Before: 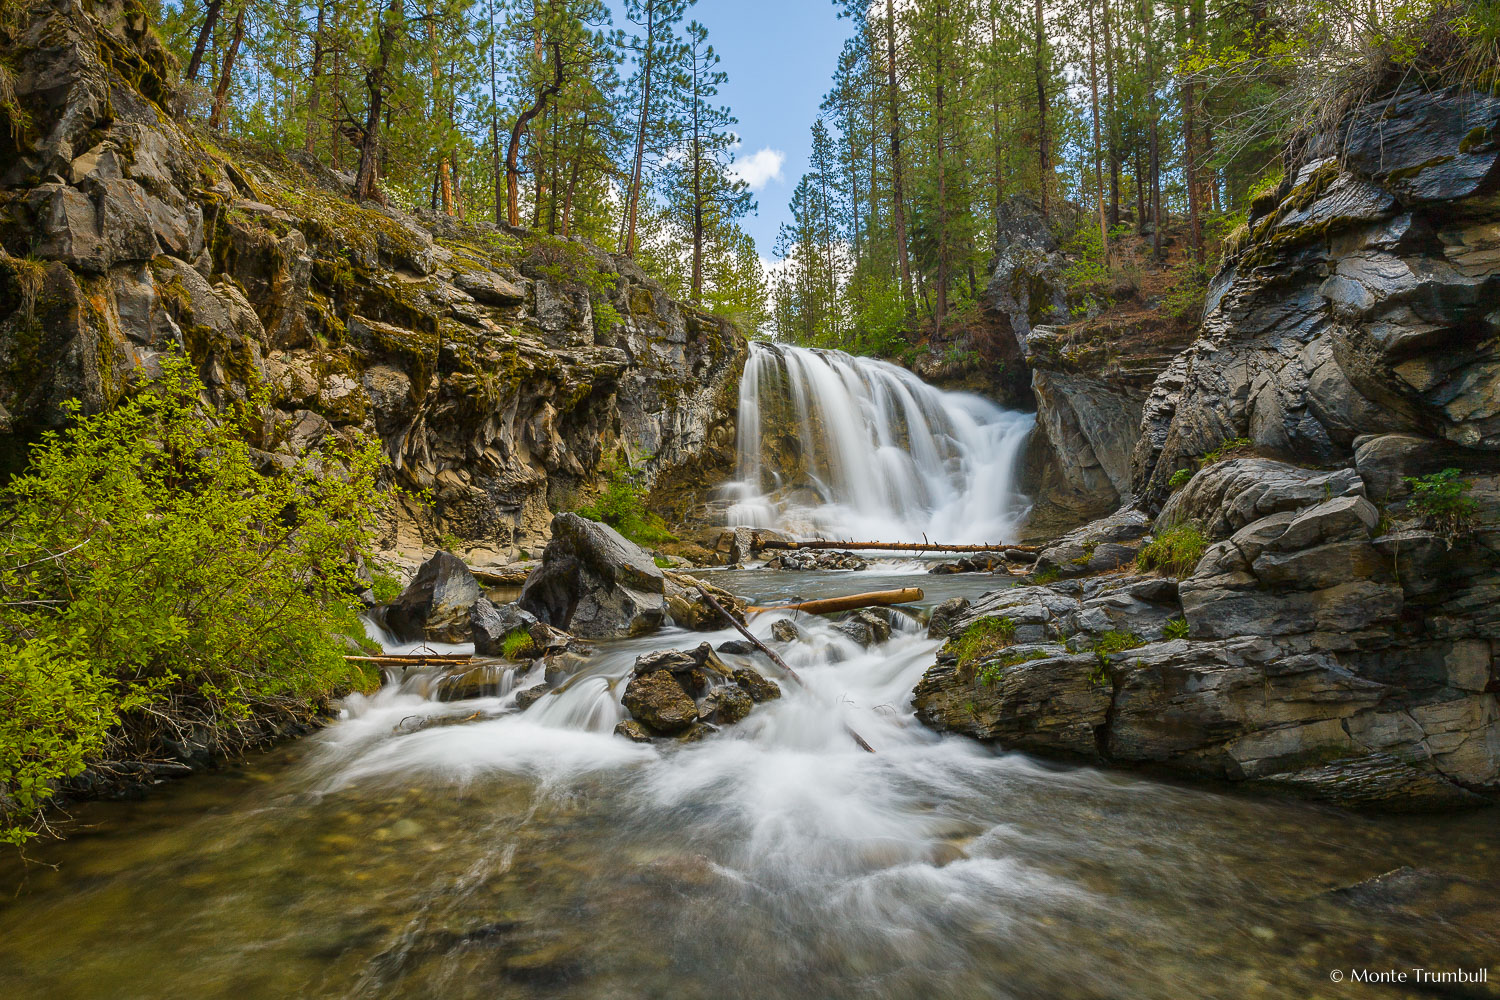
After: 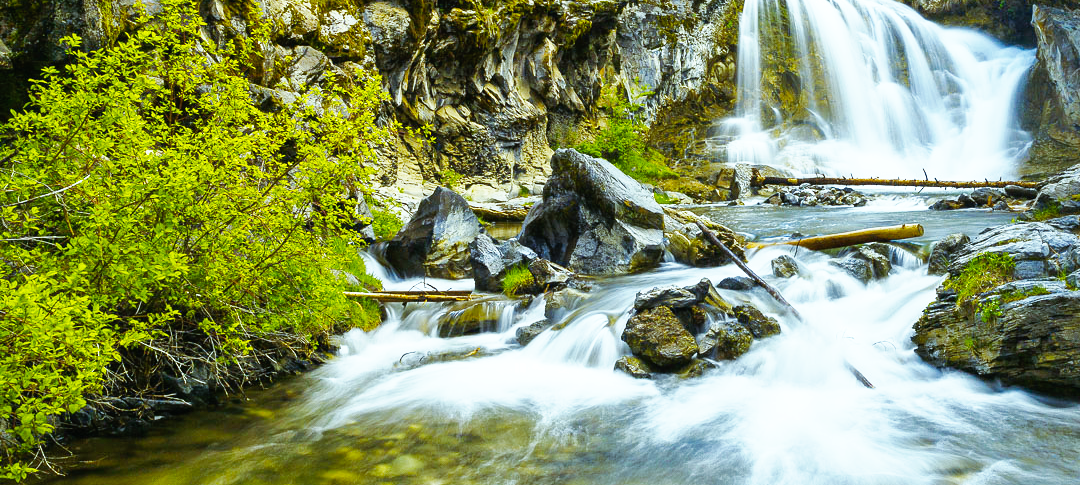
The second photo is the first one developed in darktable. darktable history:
crop: top 36.498%, right 27.964%, bottom 14.995%
shadows and highlights: on, module defaults
color balance: mode lift, gamma, gain (sRGB), lift [0.997, 0.979, 1.021, 1.011], gamma [1, 1.084, 0.916, 0.998], gain [1, 0.87, 1.13, 1.101], contrast 4.55%, contrast fulcrum 38.24%, output saturation 104.09%
base curve: curves: ch0 [(0, 0) (0.007, 0.004) (0.027, 0.03) (0.046, 0.07) (0.207, 0.54) (0.442, 0.872) (0.673, 0.972) (1, 1)], preserve colors none
white balance: red 0.954, blue 1.079
color contrast: green-magenta contrast 0.8, blue-yellow contrast 1.1, unbound 0
